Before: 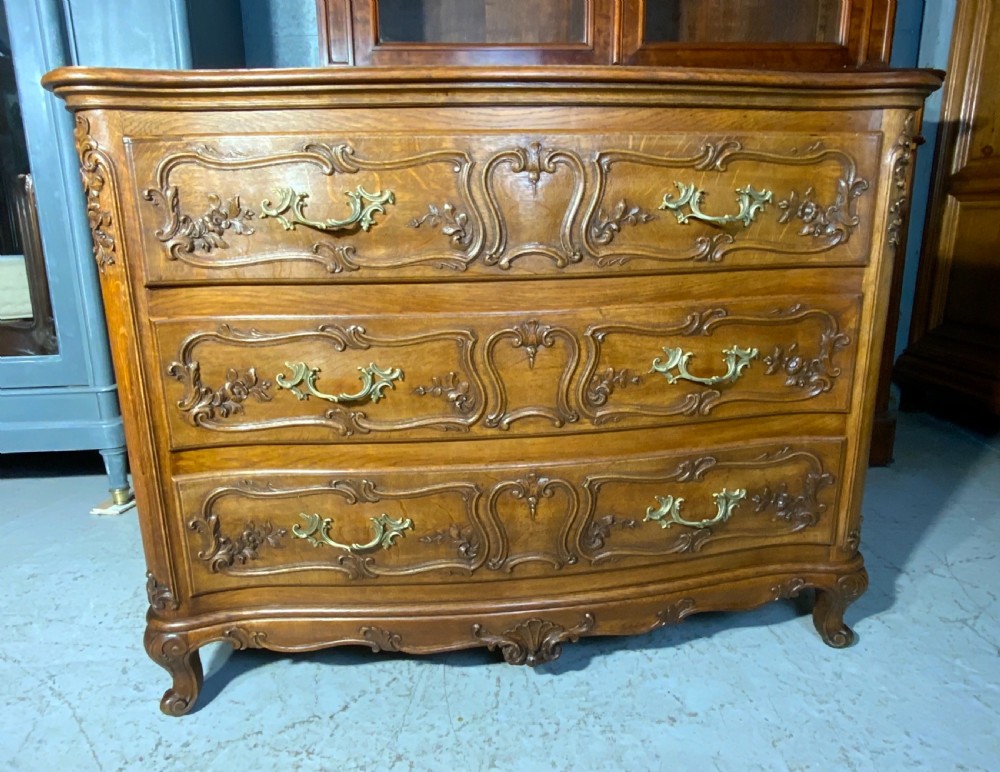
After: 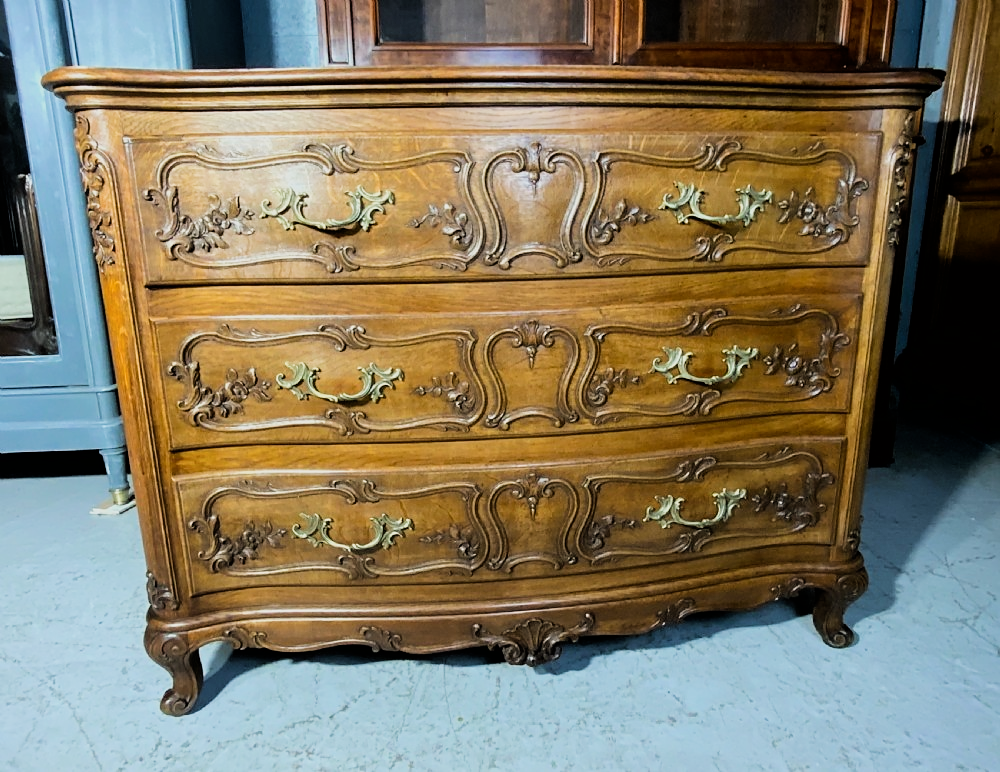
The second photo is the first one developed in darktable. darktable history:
sharpen: radius 1
filmic rgb: black relative exposure -5 EV, hardness 2.88, contrast 1.3, highlights saturation mix -30%
